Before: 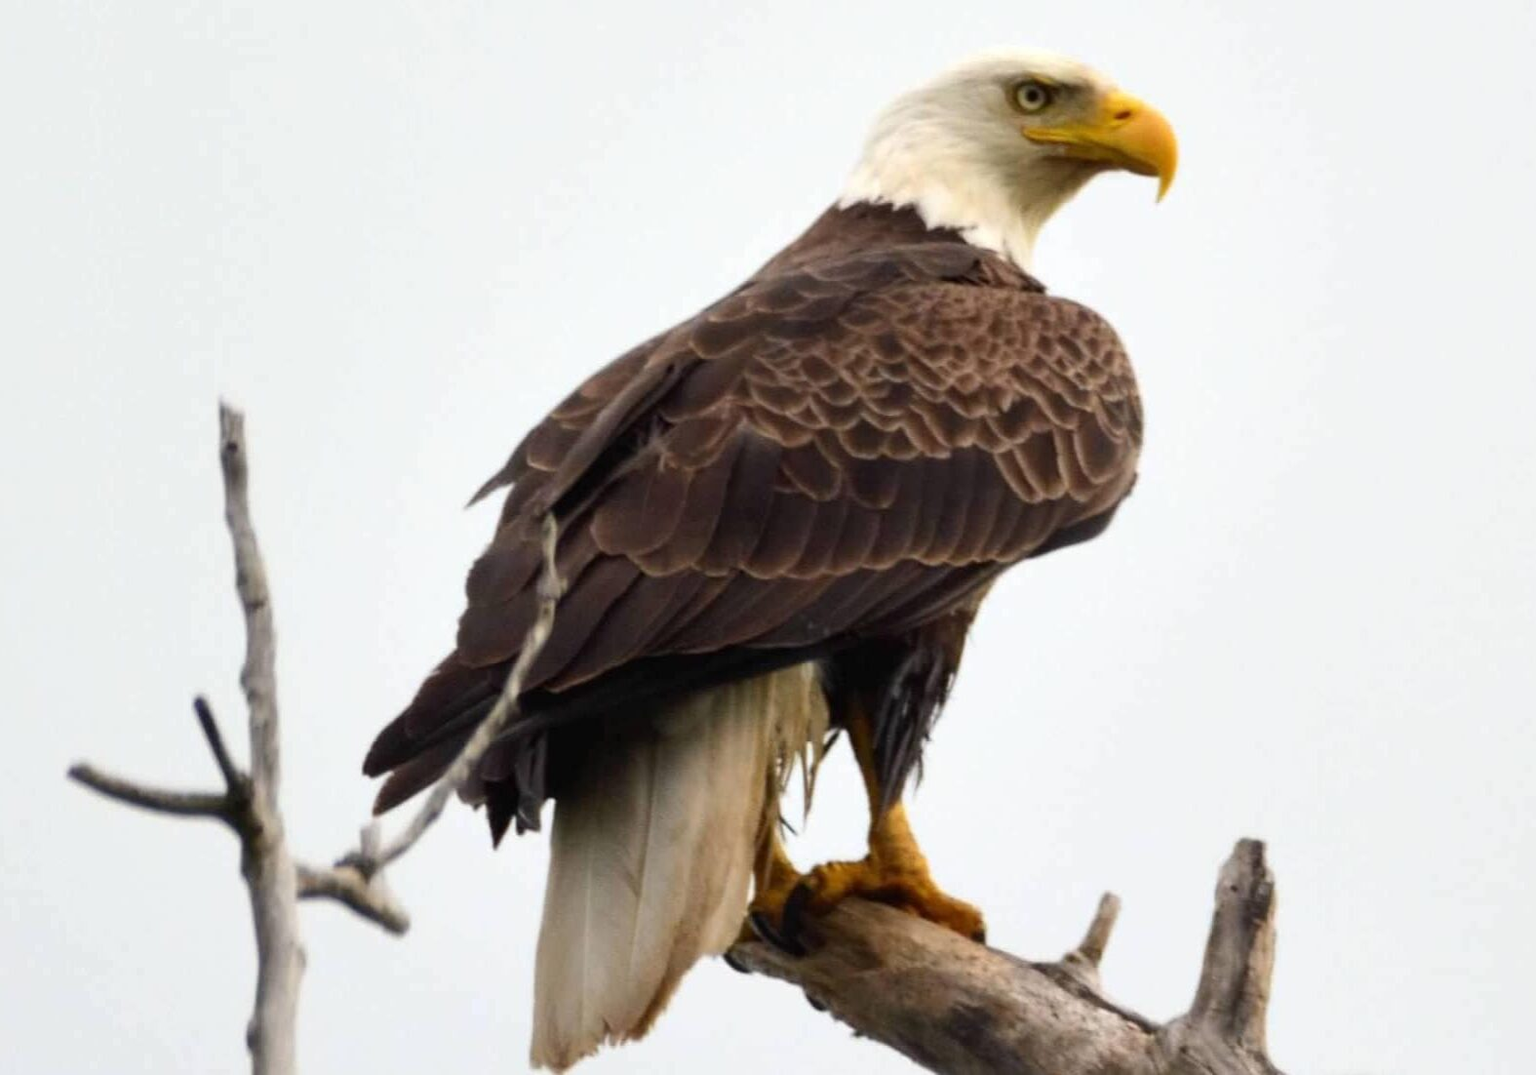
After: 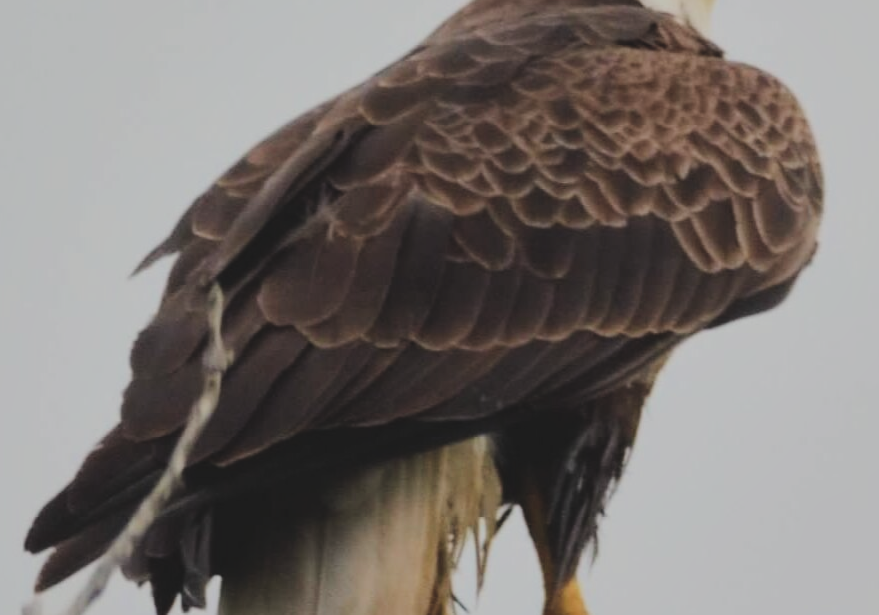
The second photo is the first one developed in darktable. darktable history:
exposure: black level correction -0.025, exposure -0.117 EV, compensate highlight preservation false
crop and rotate: left 22.13%, top 22.054%, right 22.026%, bottom 22.102%
filmic rgb: black relative exposure -7.32 EV, white relative exposure 5.09 EV, hardness 3.2
shadows and highlights: shadows -20, white point adjustment -2, highlights -35
